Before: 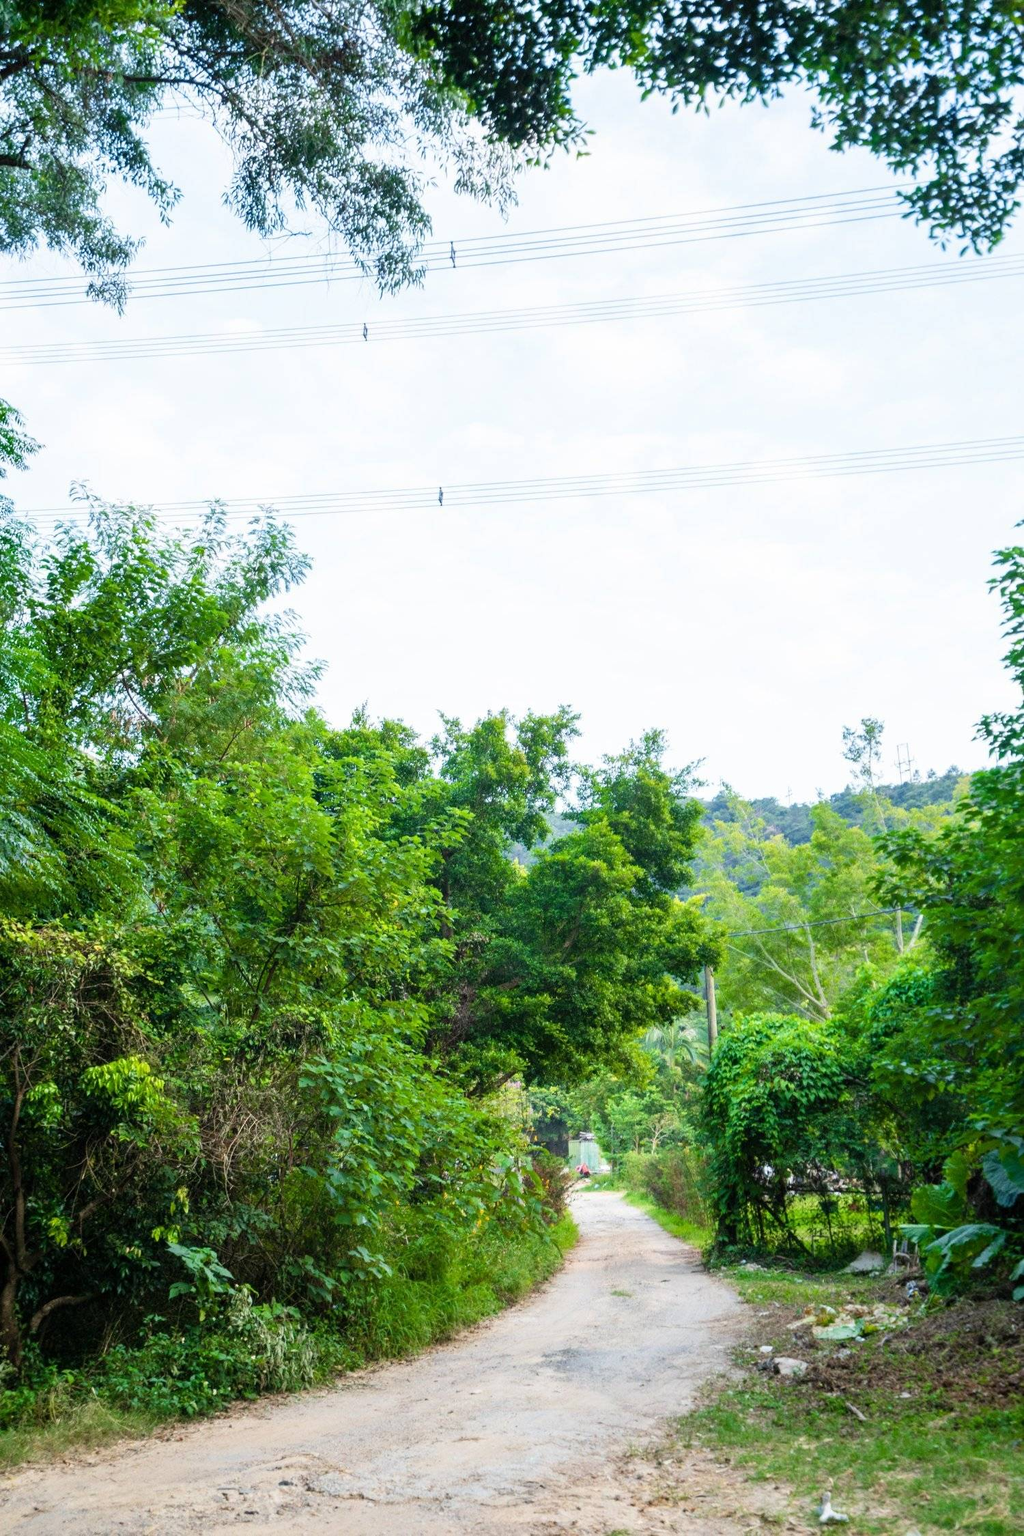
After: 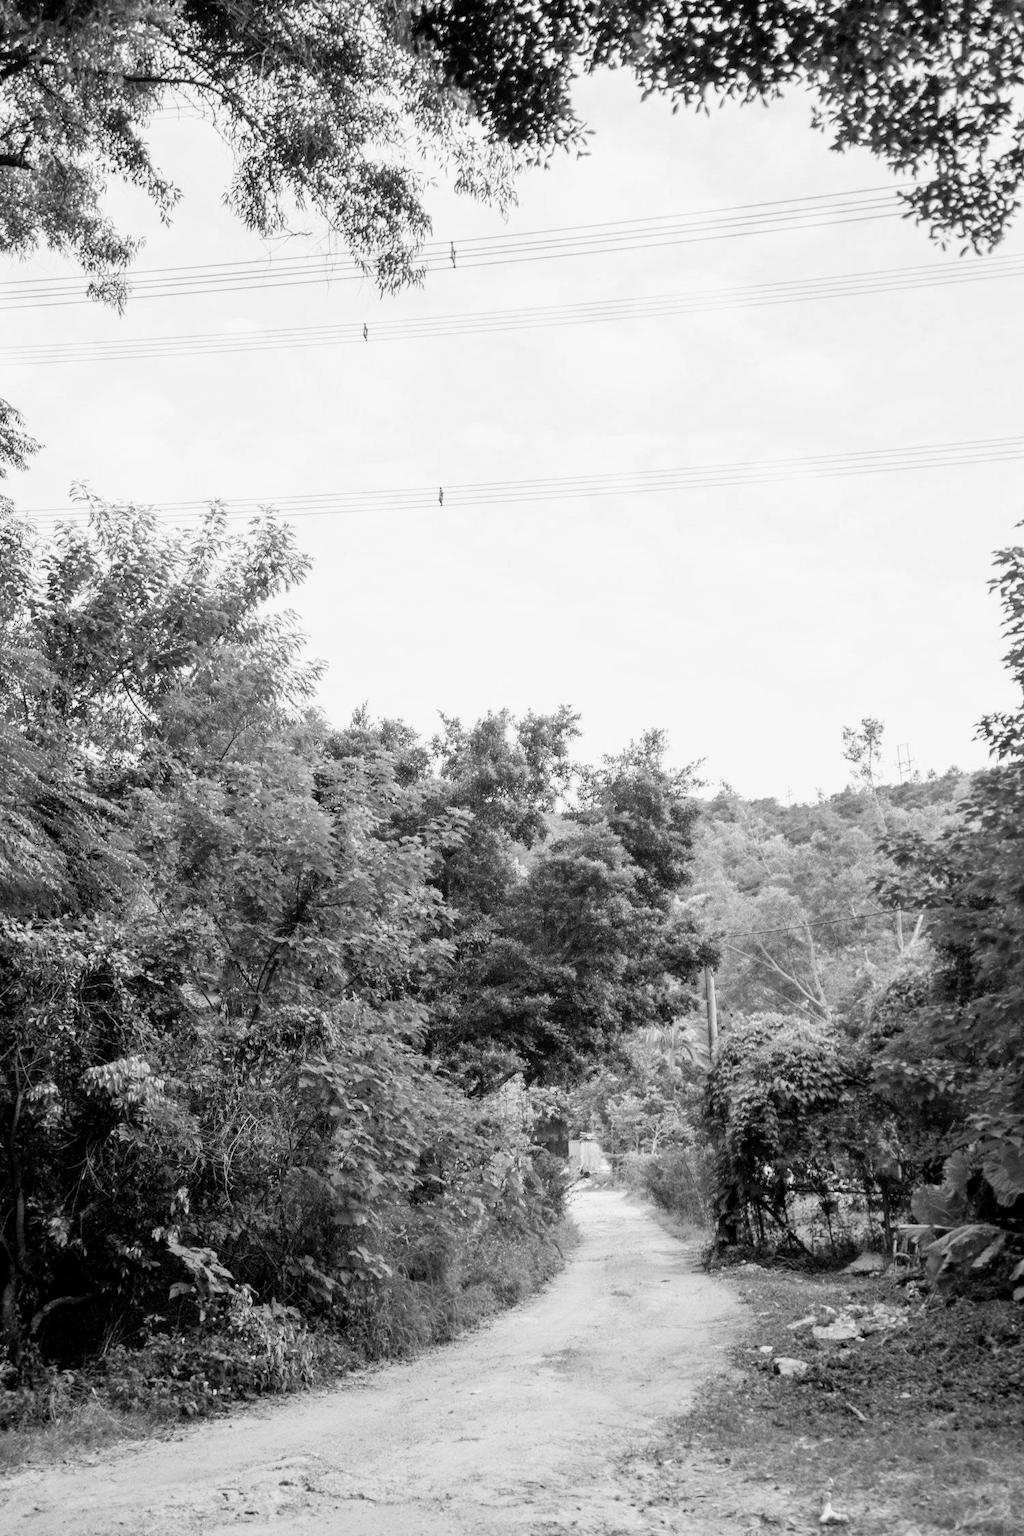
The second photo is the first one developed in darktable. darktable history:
filmic rgb: middle gray luminance 18.42%, black relative exposure -11.45 EV, white relative exposure 2.55 EV, threshold 6 EV, target black luminance 0%, hardness 8.41, latitude 99%, contrast 1.084, shadows ↔ highlights balance 0.505%, add noise in highlights 0, preserve chrominance max RGB, color science v3 (2019), use custom middle-gray values true, iterations of high-quality reconstruction 0, contrast in highlights soft, enable highlight reconstruction true
monochrome: on, module defaults
